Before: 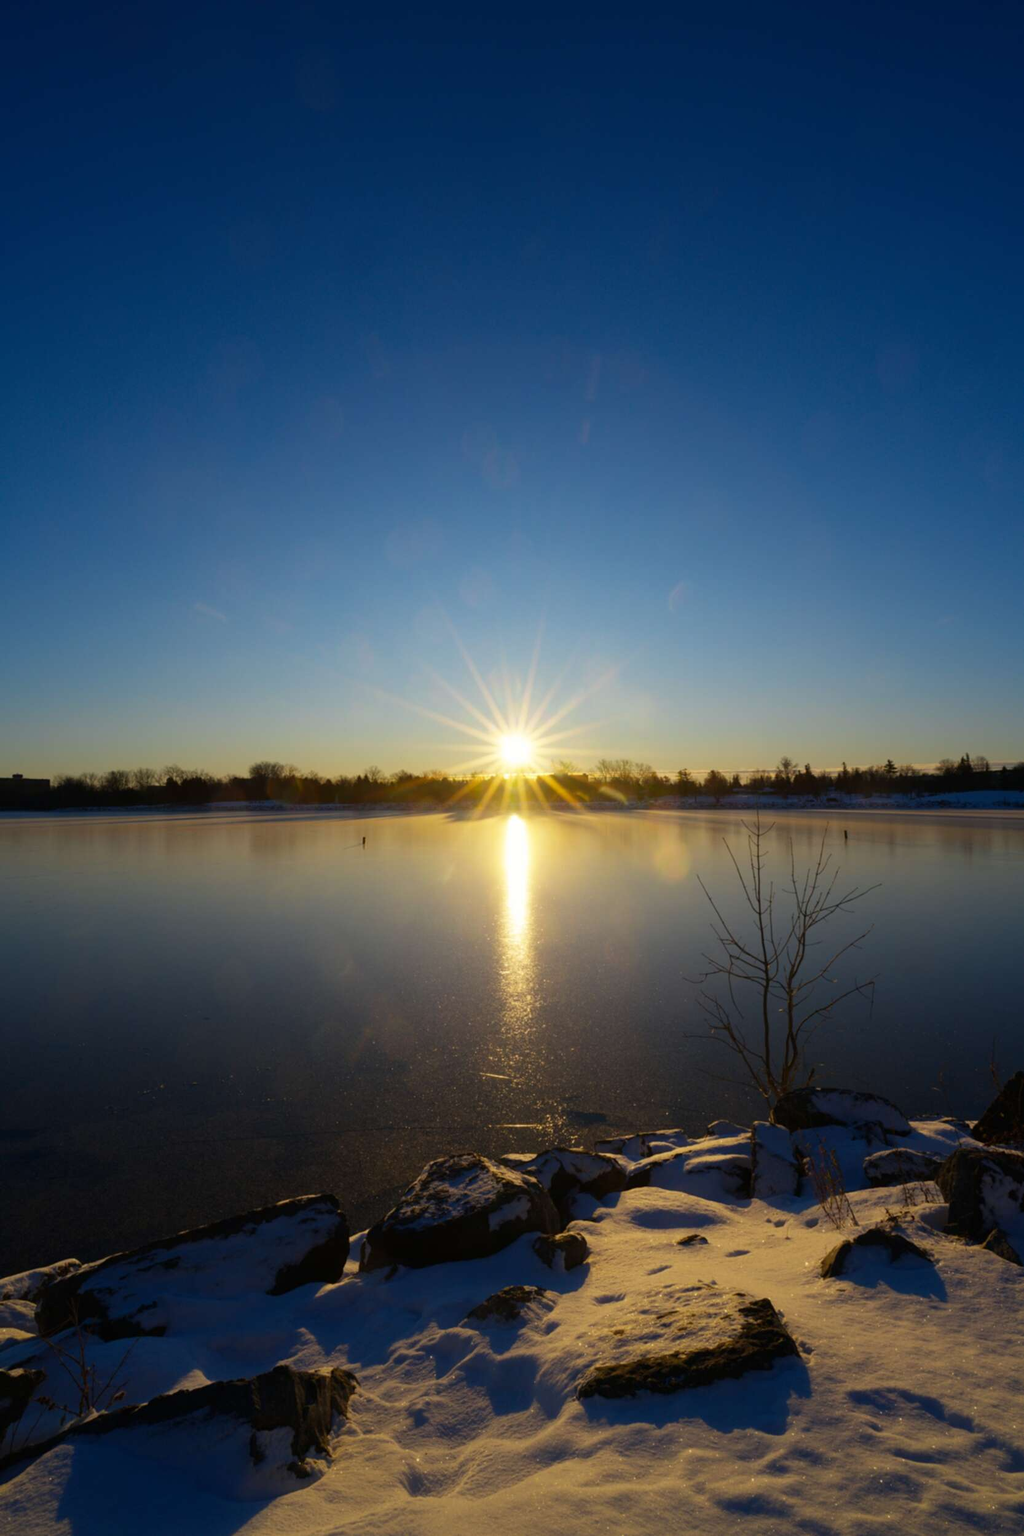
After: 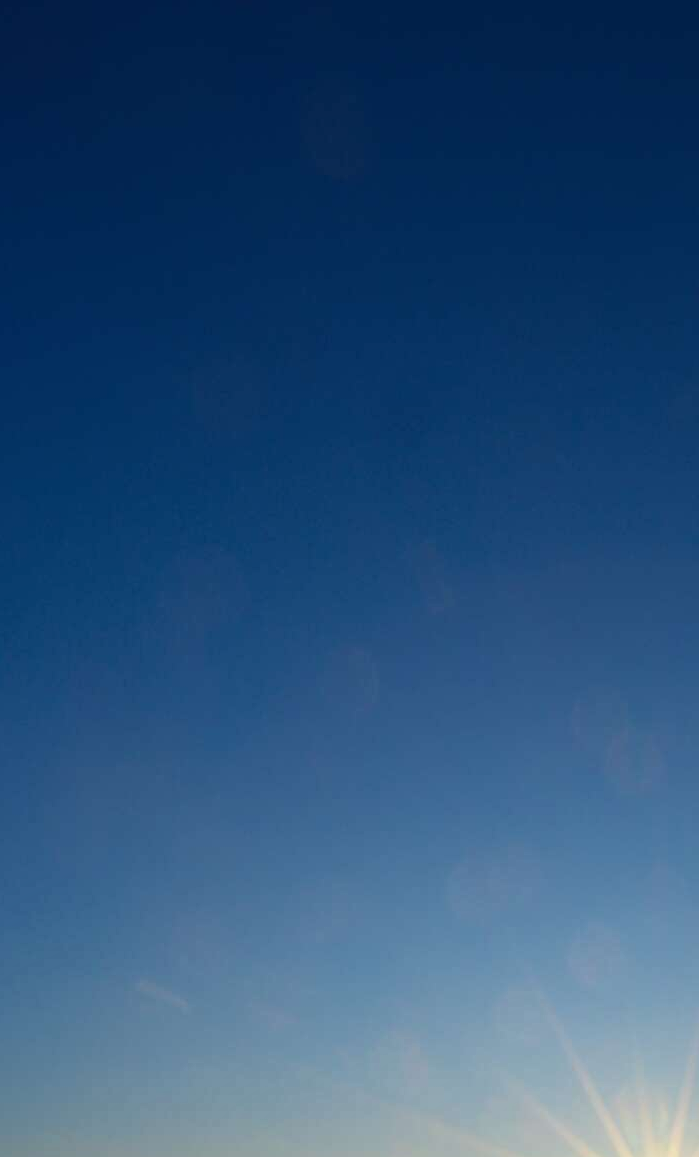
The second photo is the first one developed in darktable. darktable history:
crop and rotate: left 10.817%, top 0.062%, right 47.194%, bottom 53.626%
local contrast: mode bilateral grid, contrast 20, coarseness 50, detail 120%, midtone range 0.2
